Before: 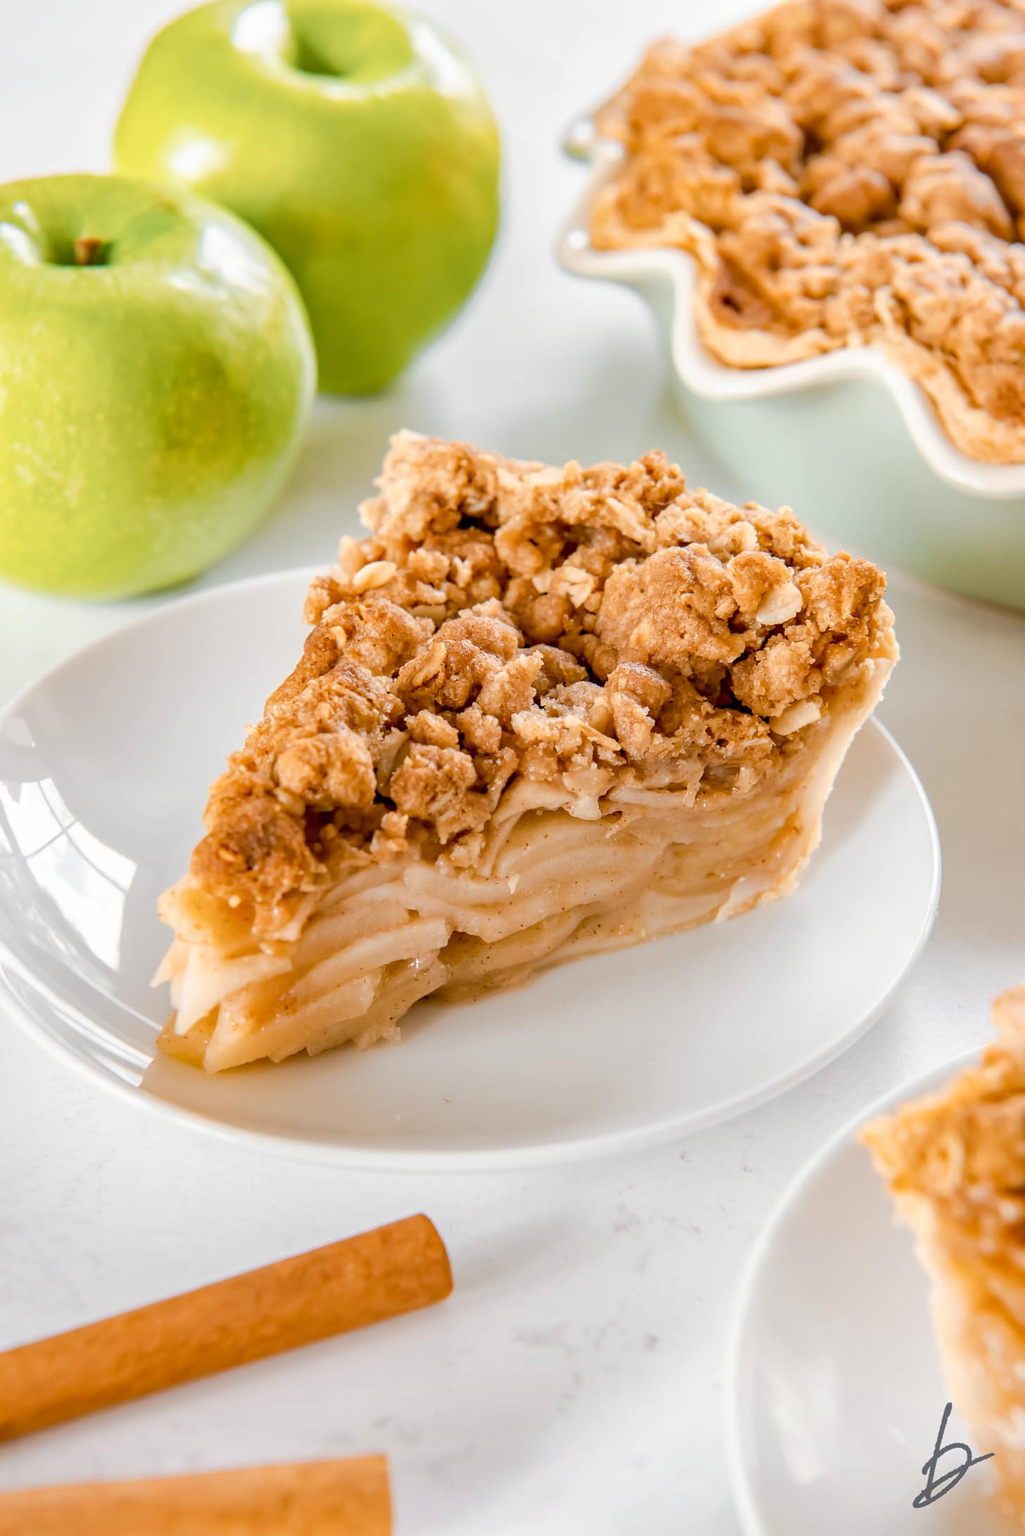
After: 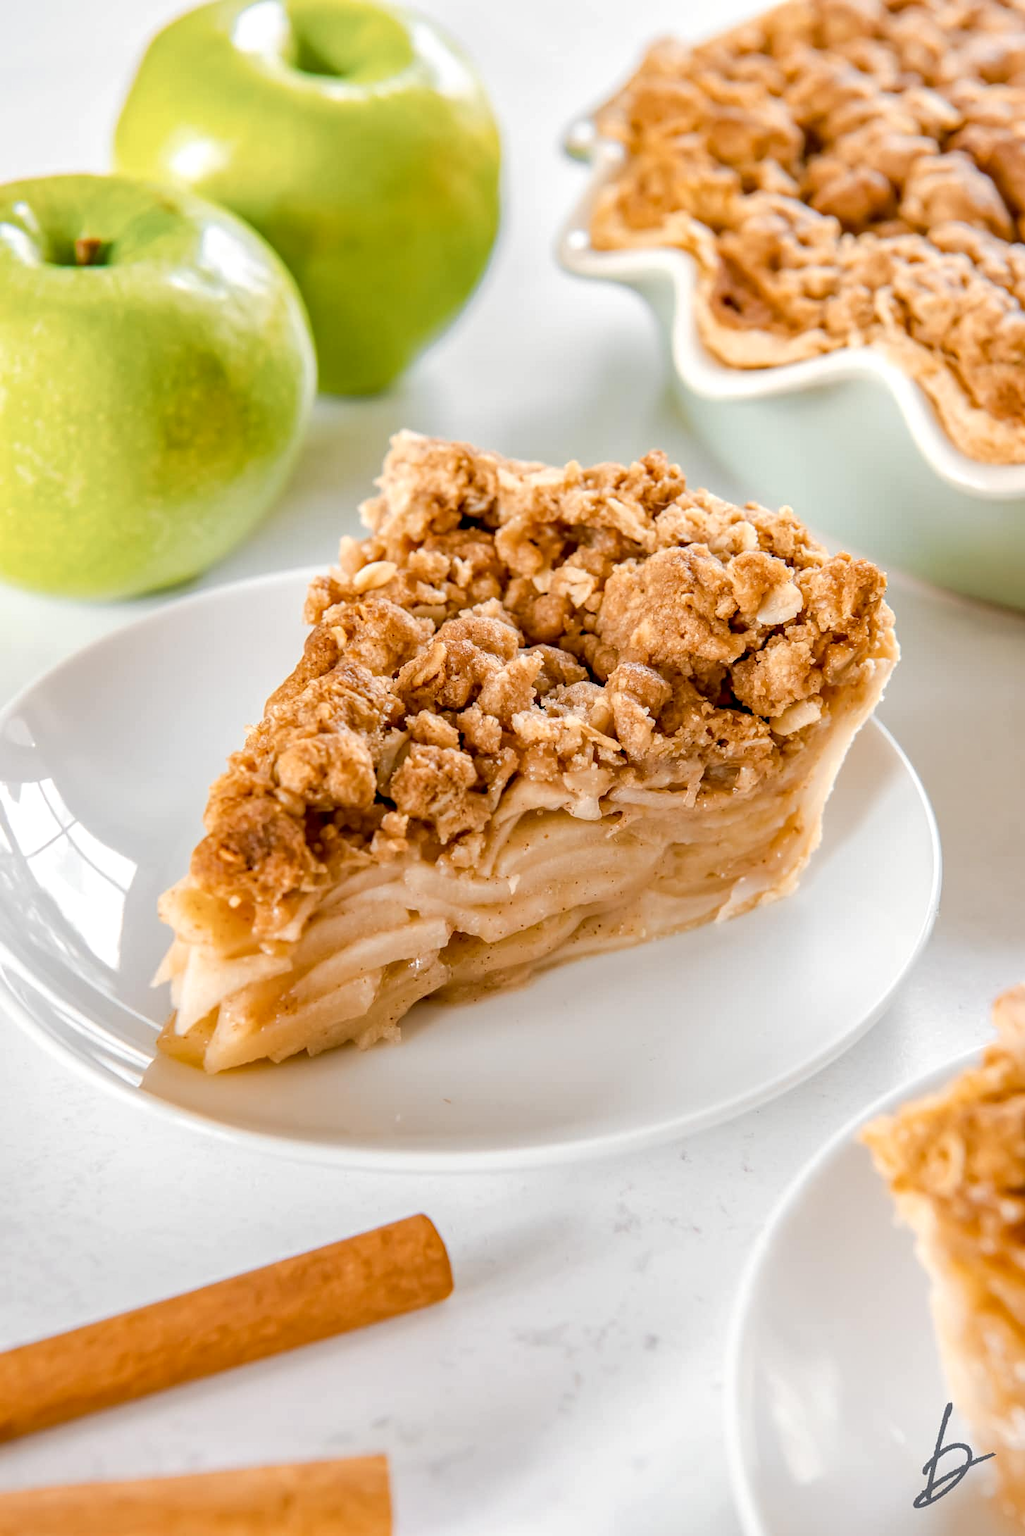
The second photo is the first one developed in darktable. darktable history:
local contrast: highlights 107%, shadows 98%, detail 131%, midtone range 0.2
